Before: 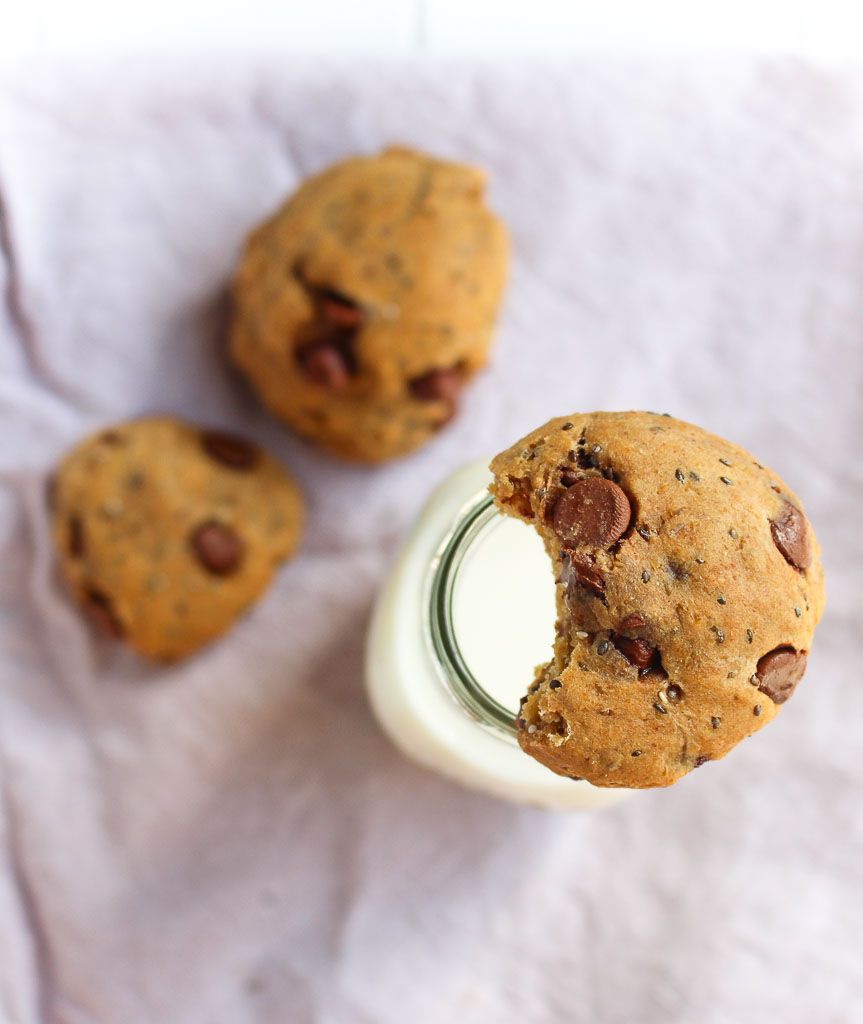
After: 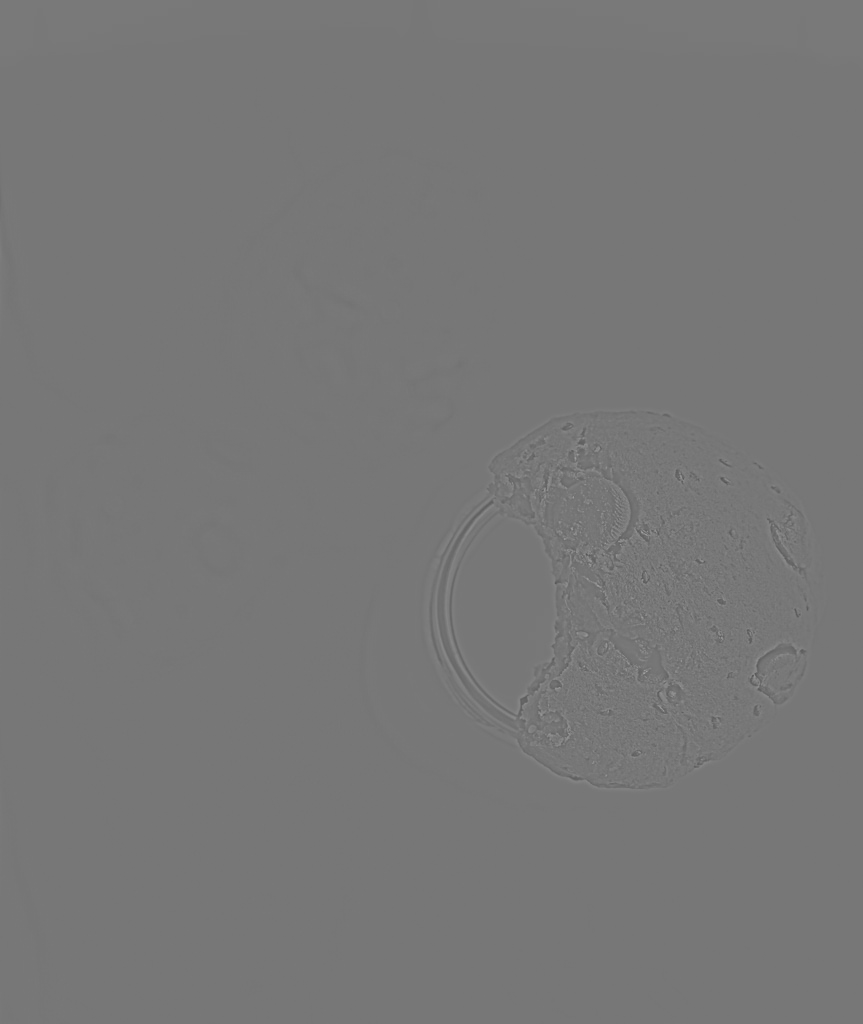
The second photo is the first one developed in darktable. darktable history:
exposure: black level correction -0.001, exposure 0.08 EV, compensate highlight preservation false
highpass: sharpness 5.84%, contrast boost 8.44%
